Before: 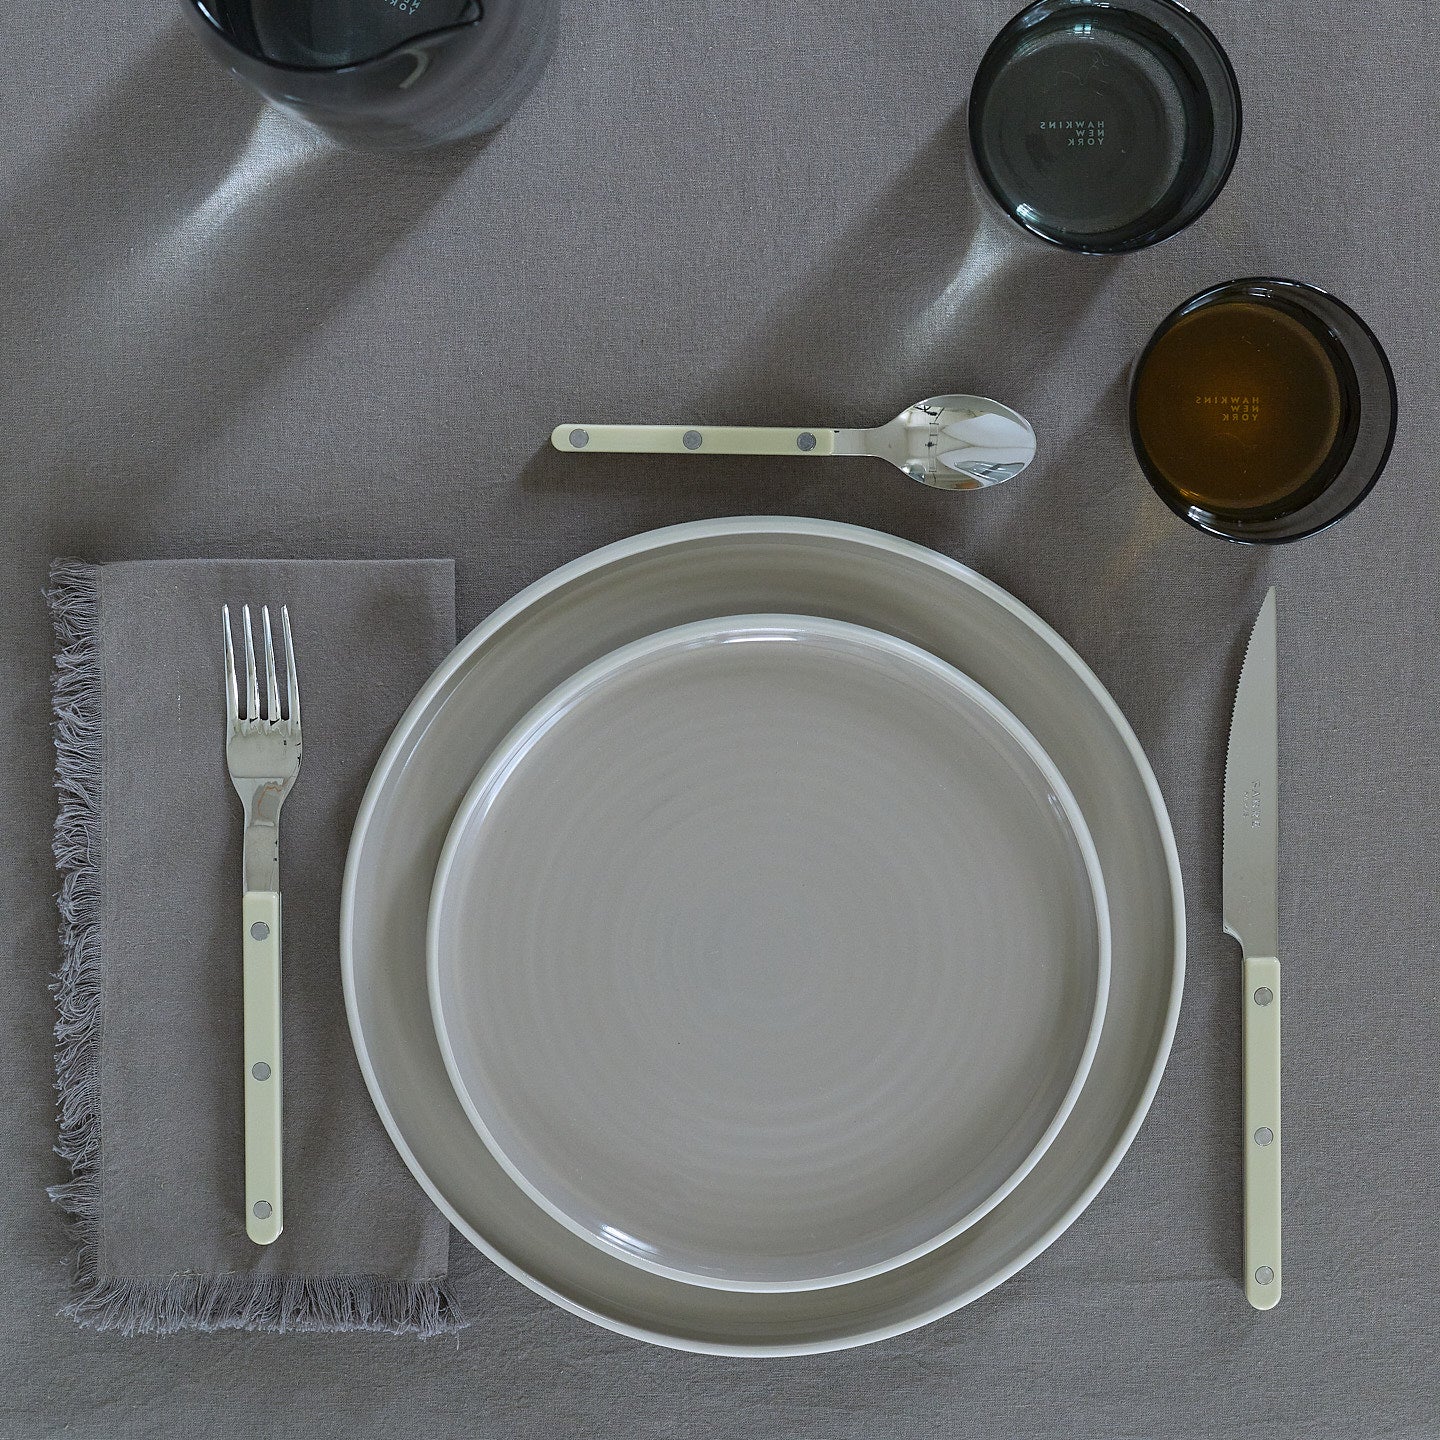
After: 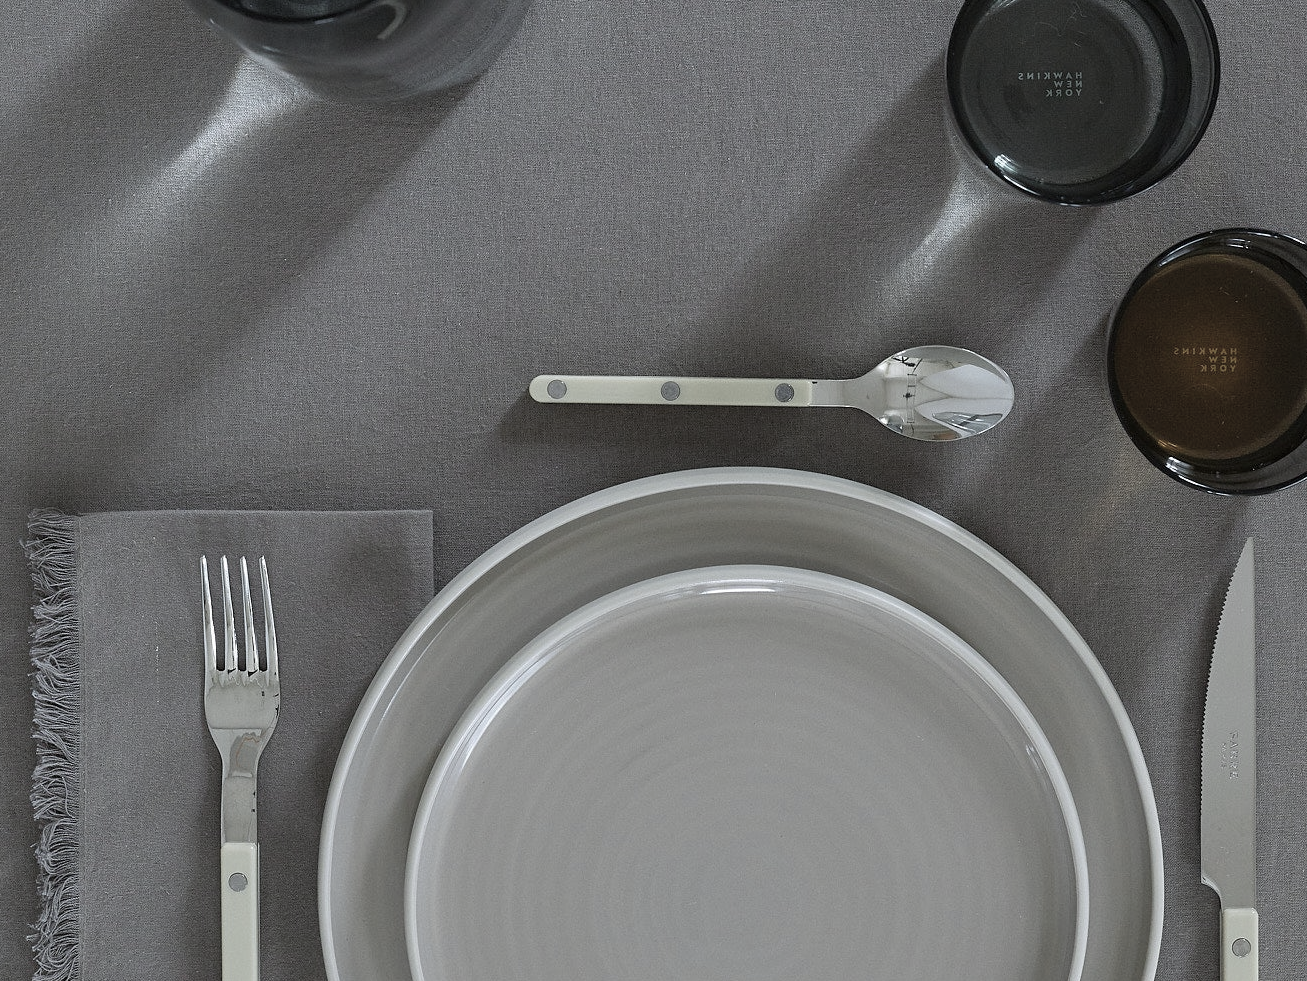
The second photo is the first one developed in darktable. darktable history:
color zones: curves: ch0 [(0, 0.6) (0.129, 0.585) (0.193, 0.596) (0.429, 0.5) (0.571, 0.5) (0.714, 0.5) (0.857, 0.5) (1, 0.6)]; ch1 [(0, 0.453) (0.112, 0.245) (0.213, 0.252) (0.429, 0.233) (0.571, 0.231) (0.683, 0.242) (0.857, 0.296) (1, 0.453)]
crop: left 1.531%, top 3.417%, right 7.698%, bottom 28.43%
